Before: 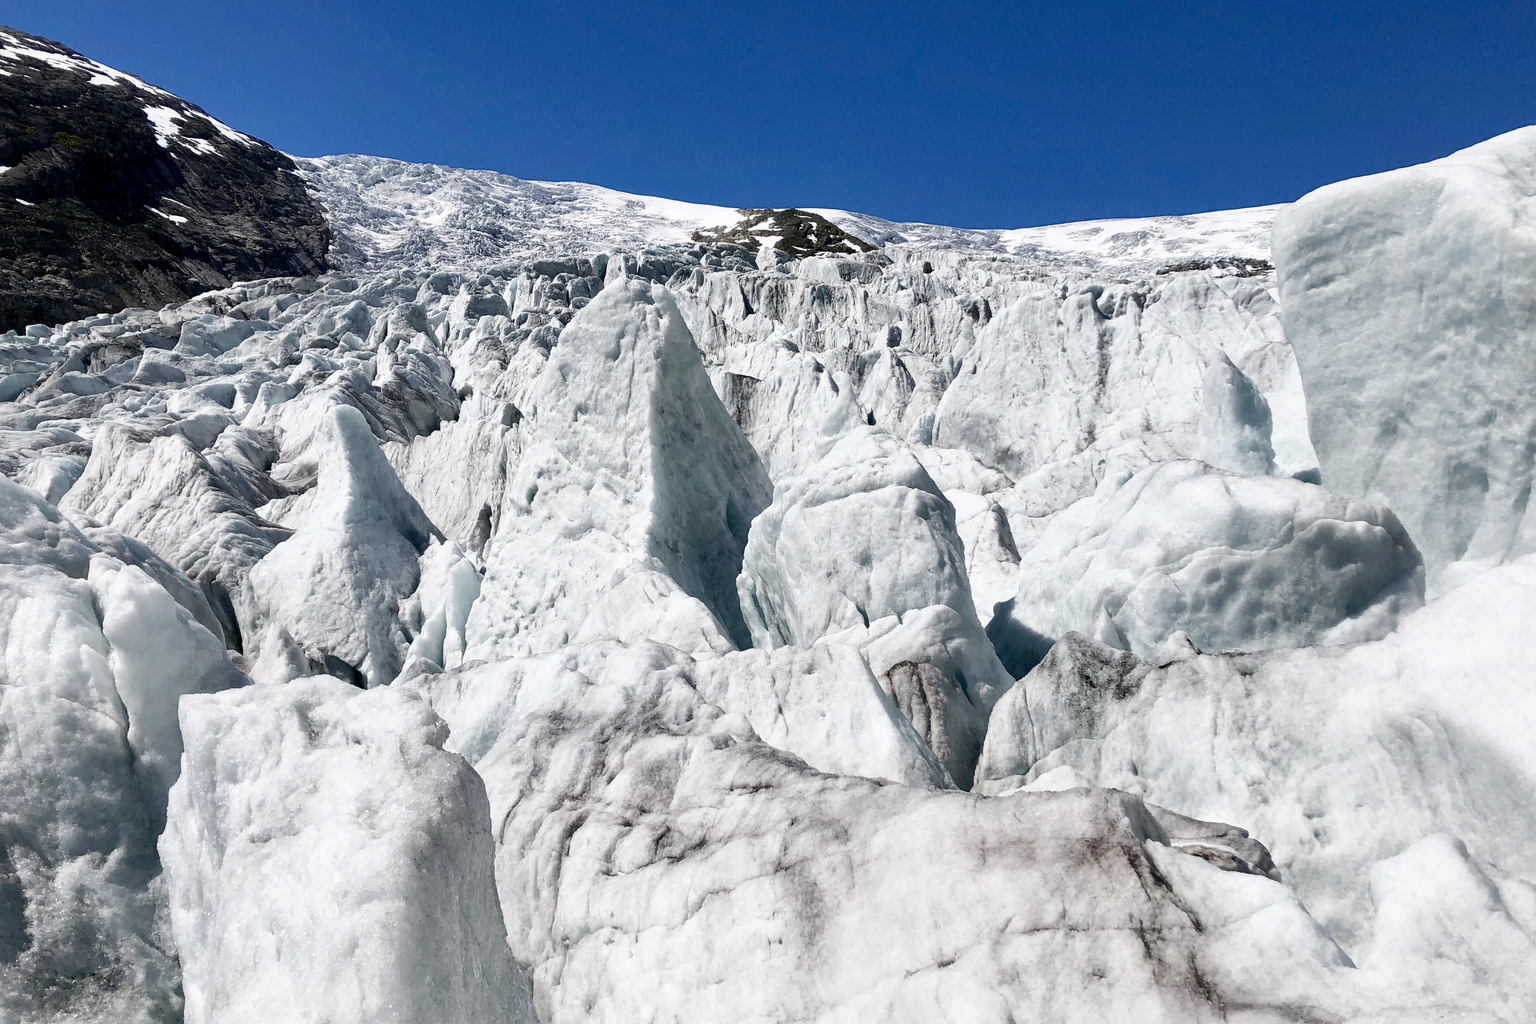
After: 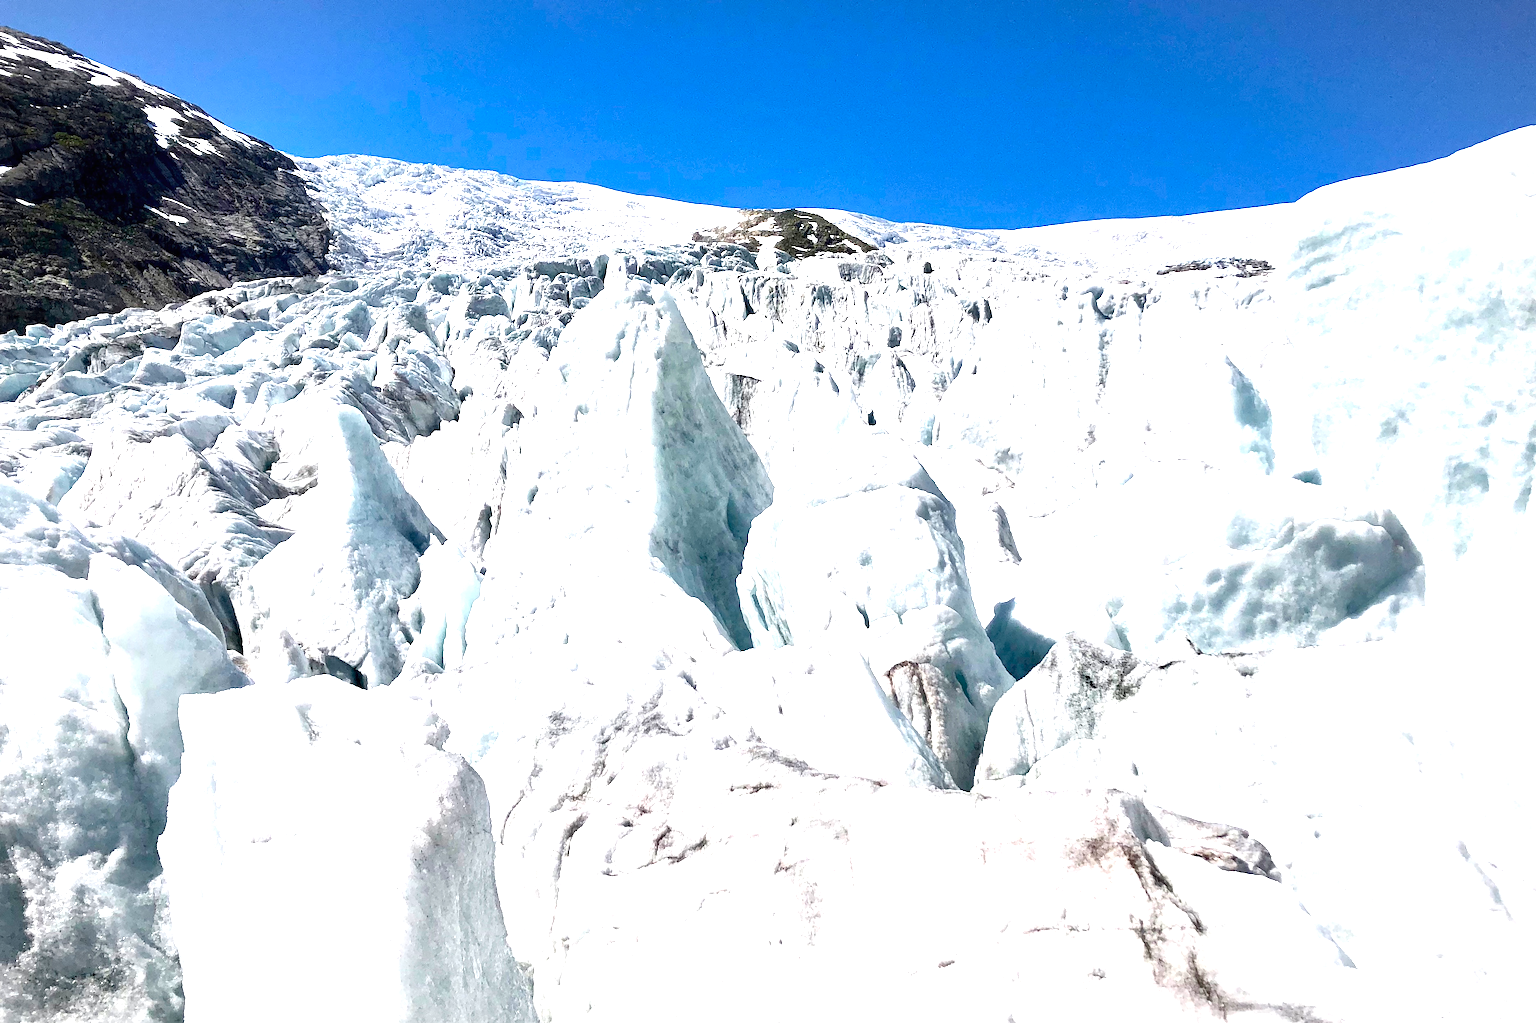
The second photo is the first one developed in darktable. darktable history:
vignetting: fall-off start 97.46%, fall-off radius 98.85%, width/height ratio 1.372
exposure: black level correction 0, exposure 1.453 EV, compensate exposure bias true, compensate highlight preservation false
